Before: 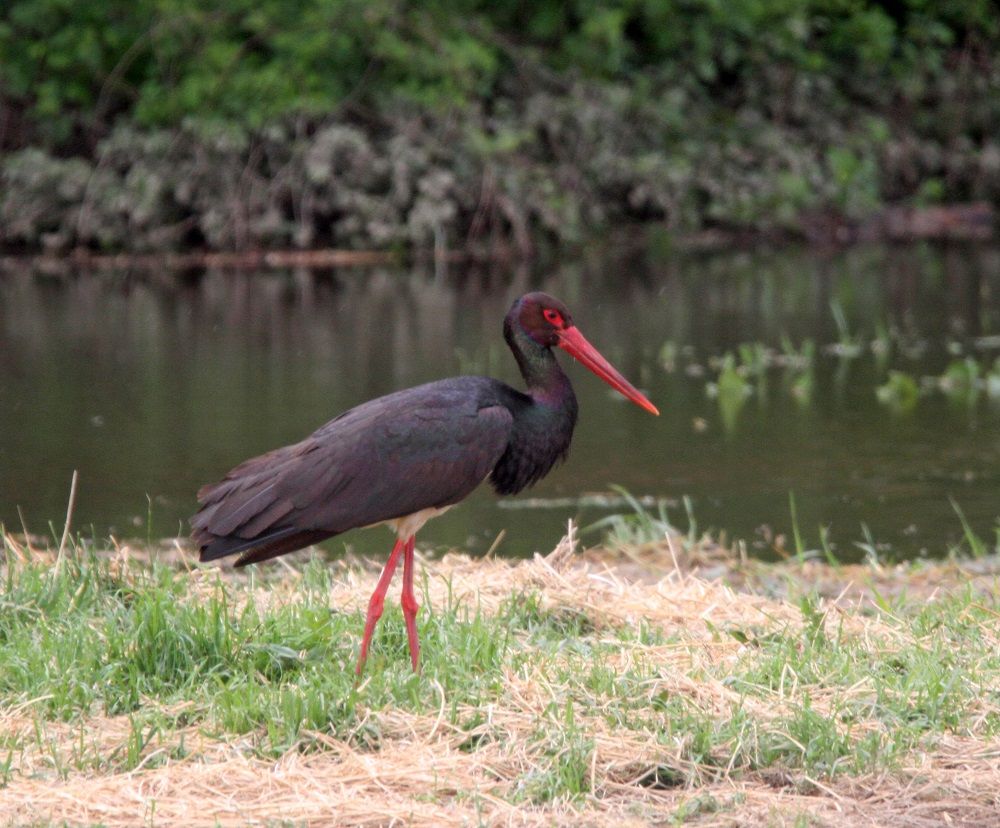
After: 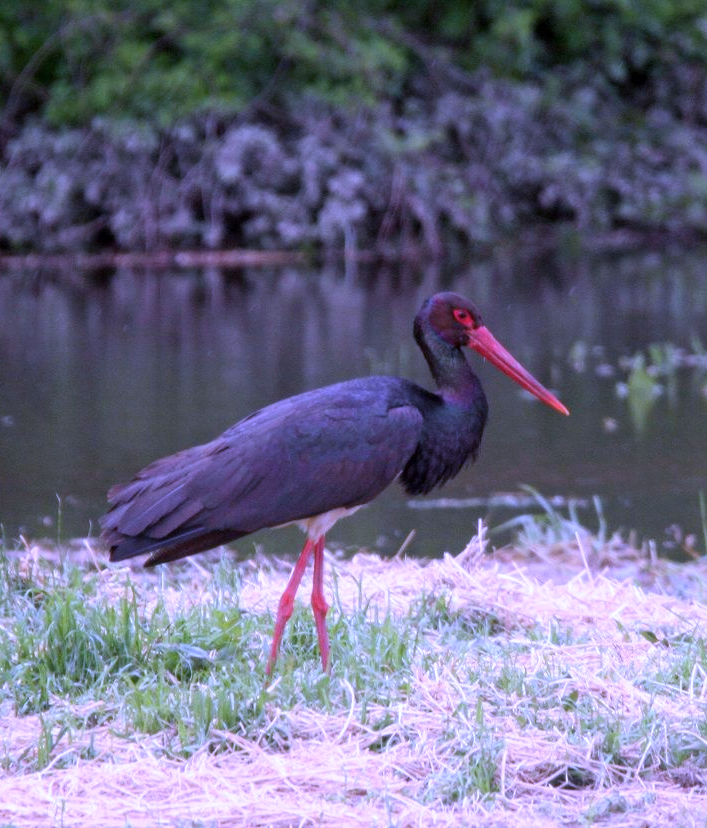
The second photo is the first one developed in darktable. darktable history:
base curve: curves: ch0 [(0, 0) (0.297, 0.298) (1, 1)], preserve colors none
white balance: red 0.98, blue 1.61
crop and rotate: left 9.061%, right 20.142%
